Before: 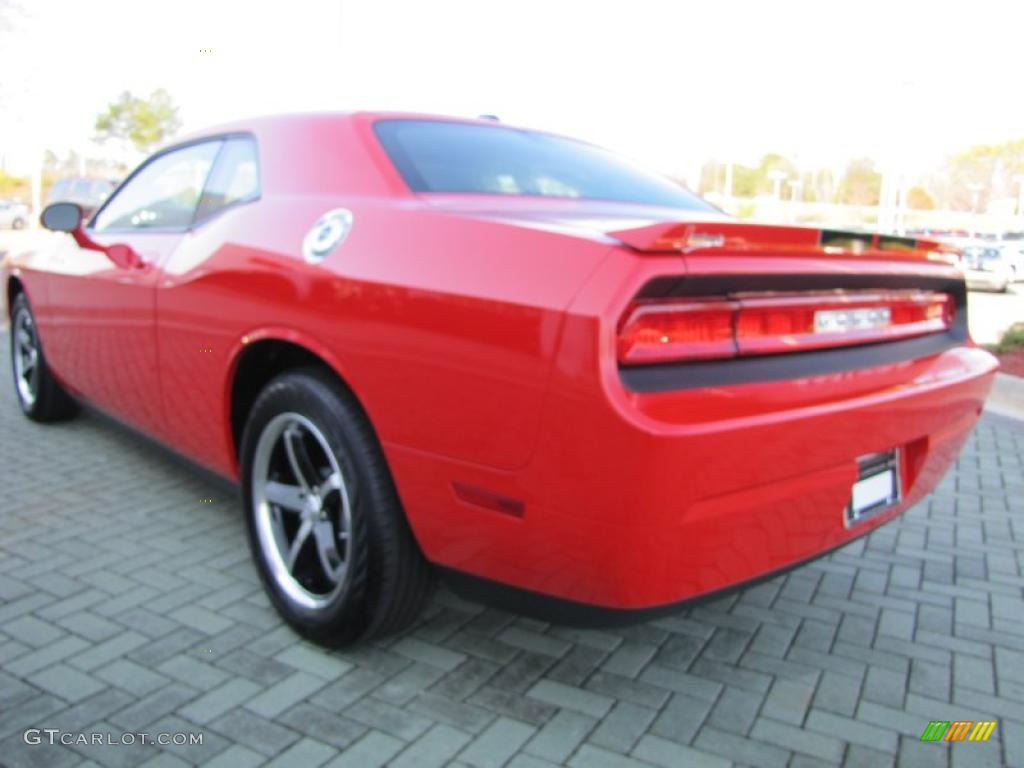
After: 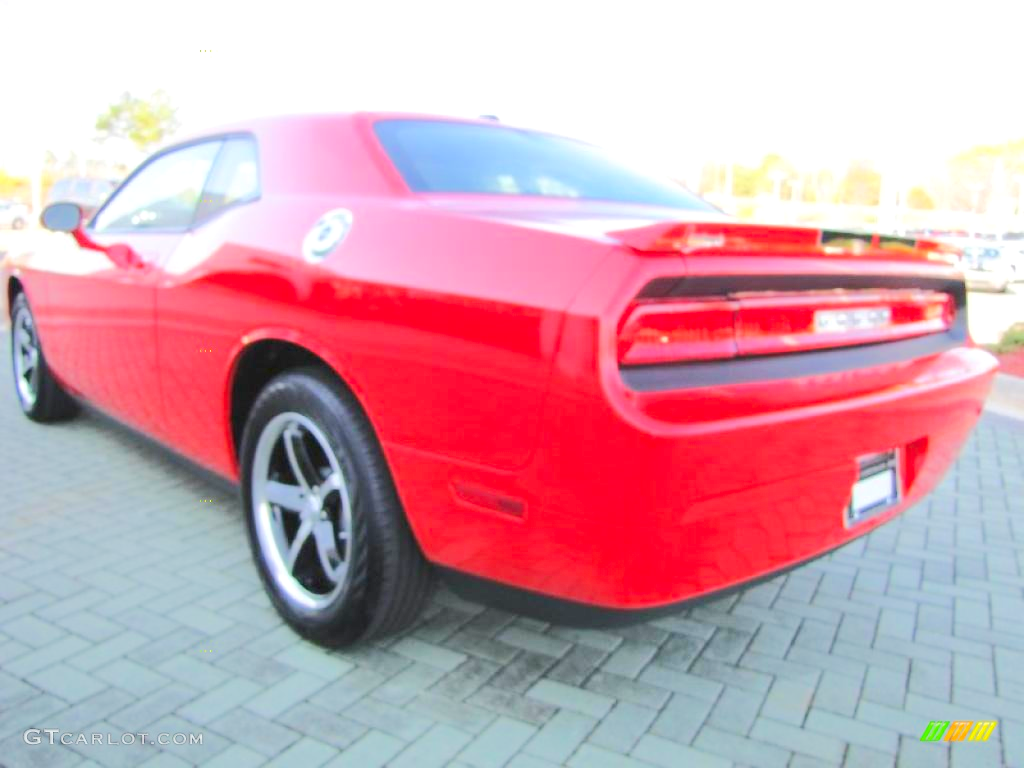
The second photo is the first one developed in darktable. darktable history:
shadows and highlights: radius 120.38, shadows 21.58, white point adjustment -9.54, highlights -14.47, soften with gaussian
tone equalizer: -8 EV 1.98 EV, -7 EV 1.97 EV, -6 EV 1.99 EV, -5 EV 1.99 EV, -4 EV 1.99 EV, -3 EV 1.49 EV, -2 EV 0.972 EV, -1 EV 0.479 EV, edges refinement/feathering 500, mask exposure compensation -1.57 EV, preserve details no
